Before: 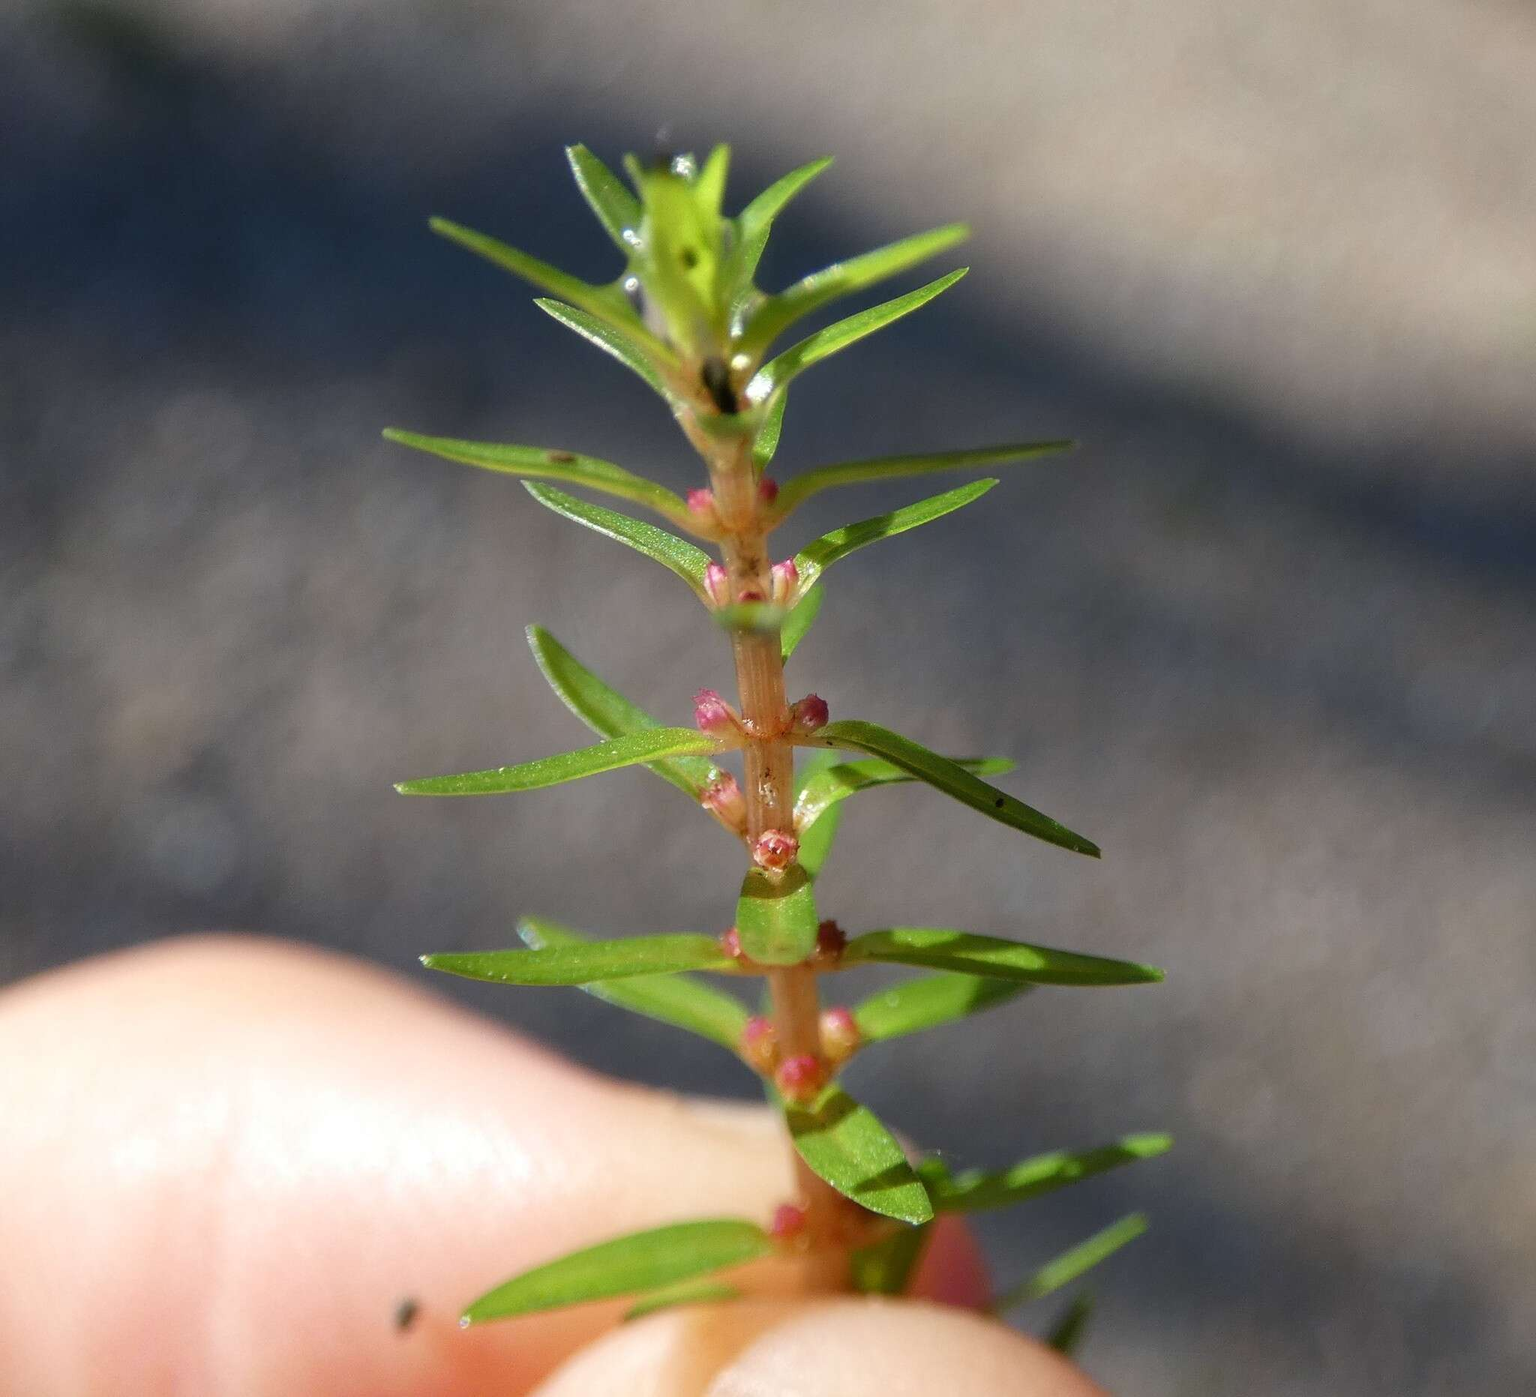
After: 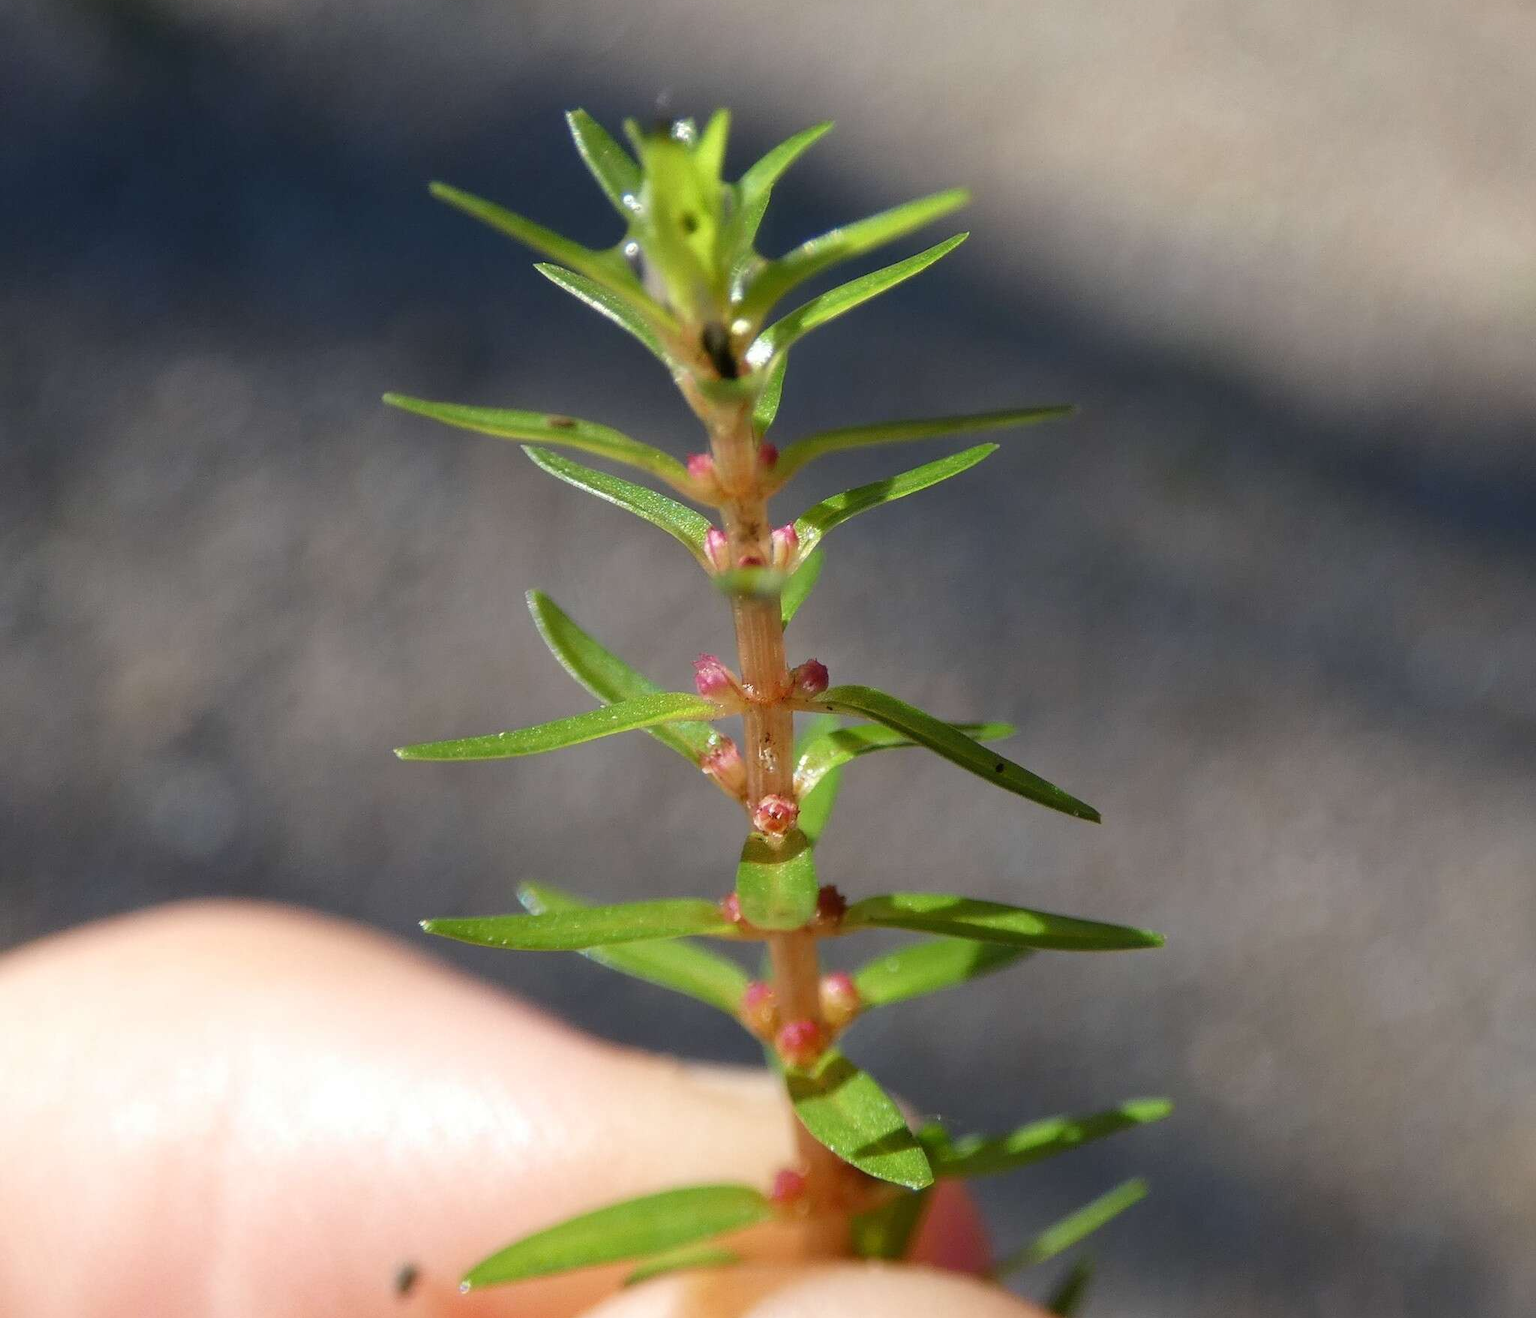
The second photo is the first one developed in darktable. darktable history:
crop and rotate: top 2.551%, bottom 3.051%
